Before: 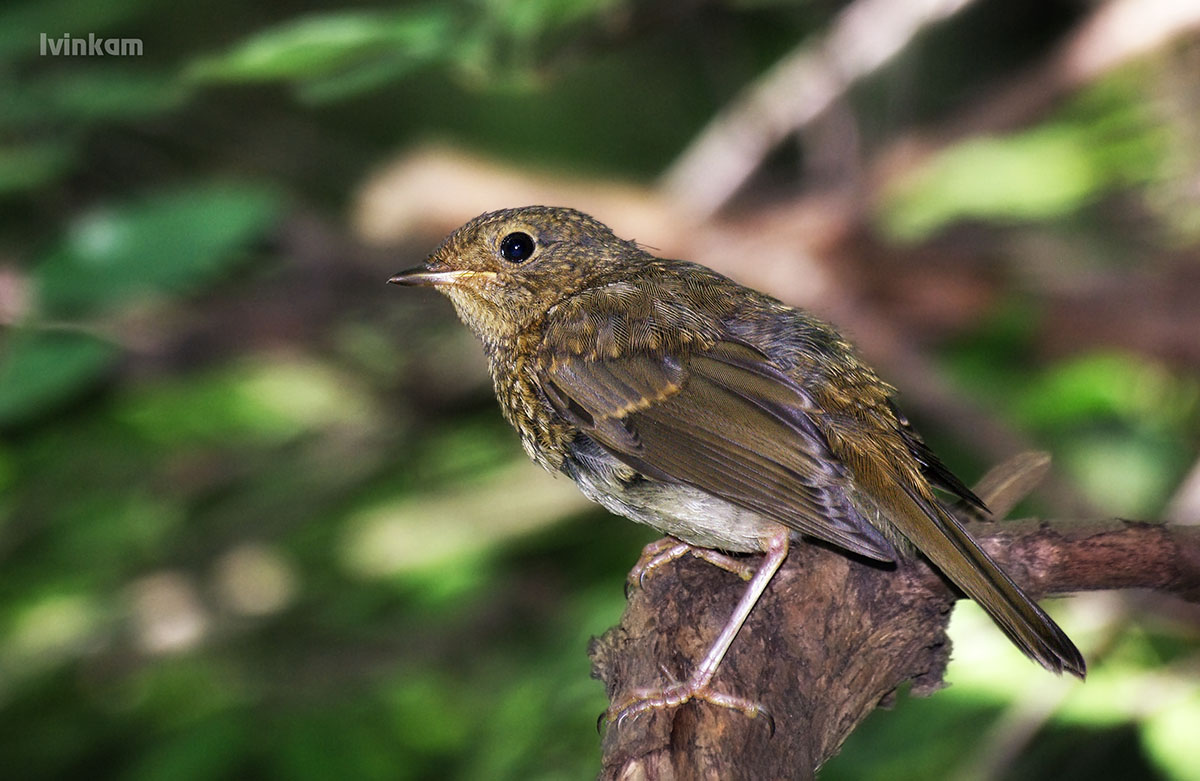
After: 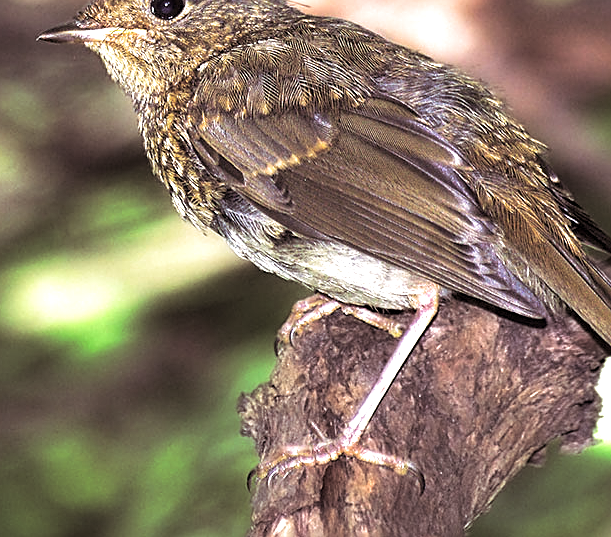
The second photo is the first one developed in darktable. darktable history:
sharpen: on, module defaults
crop and rotate: left 29.237%, top 31.152%, right 19.807%
exposure: exposure 1 EV, compensate highlight preservation false
split-toning: shadows › saturation 0.24, highlights › hue 54°, highlights › saturation 0.24
